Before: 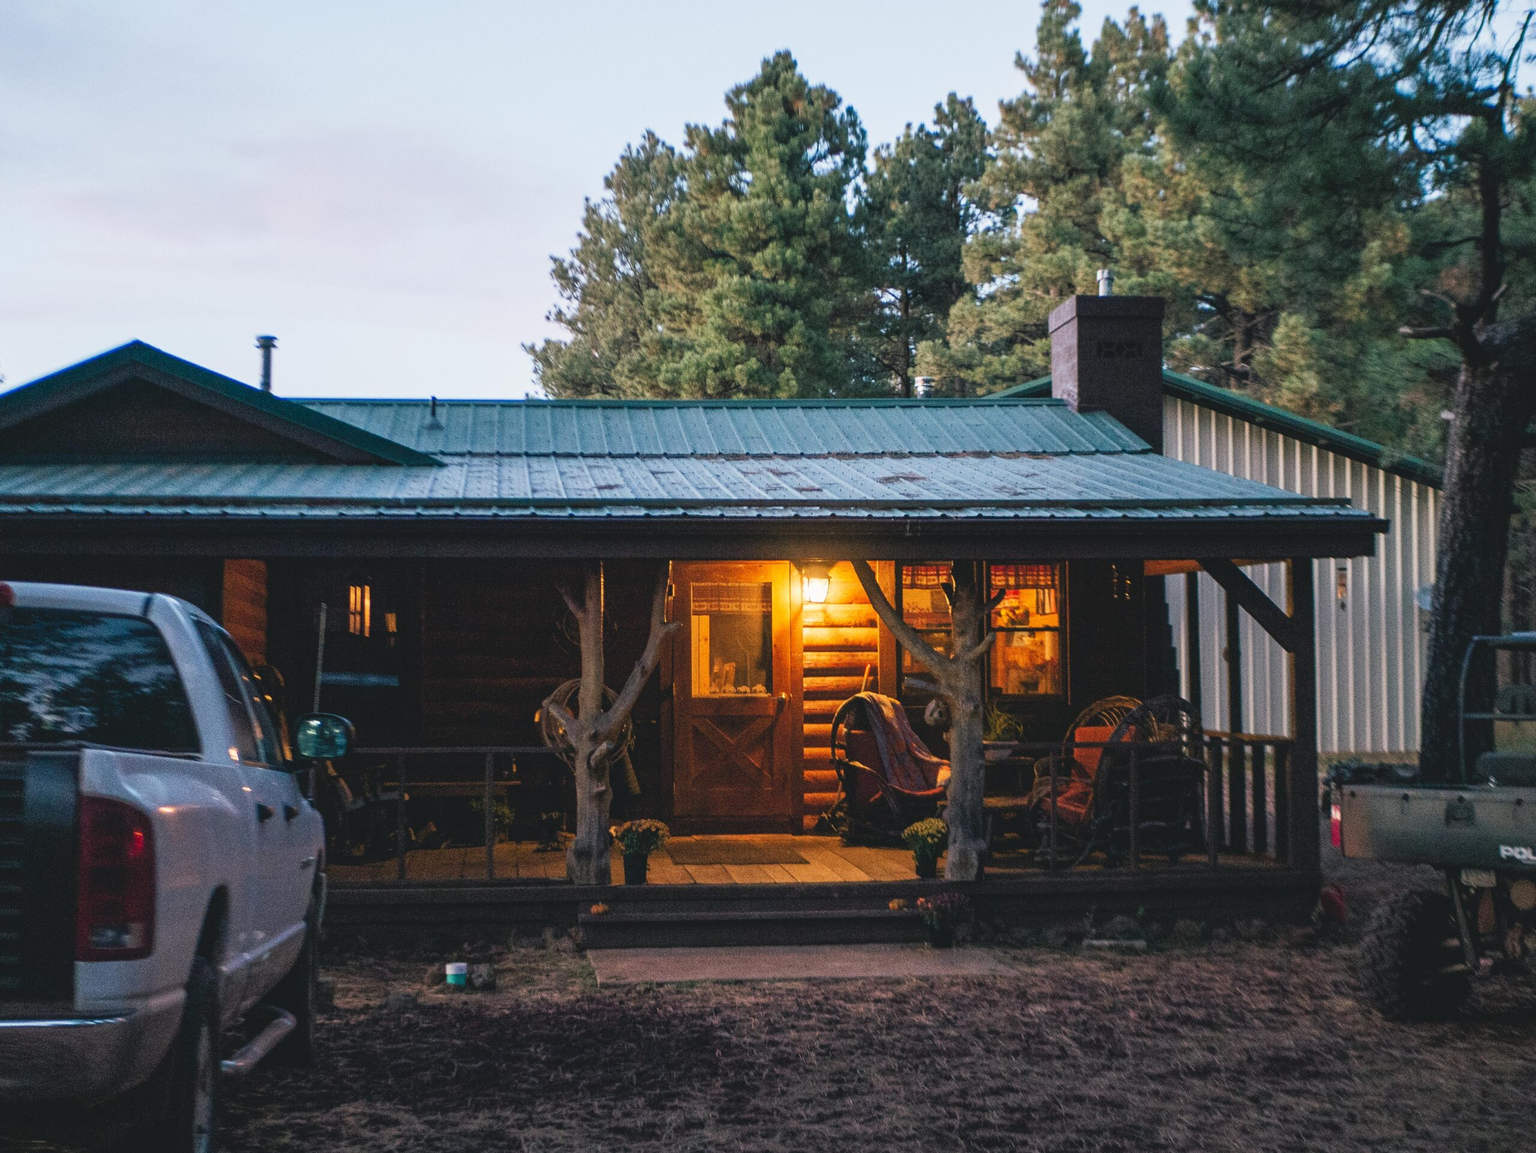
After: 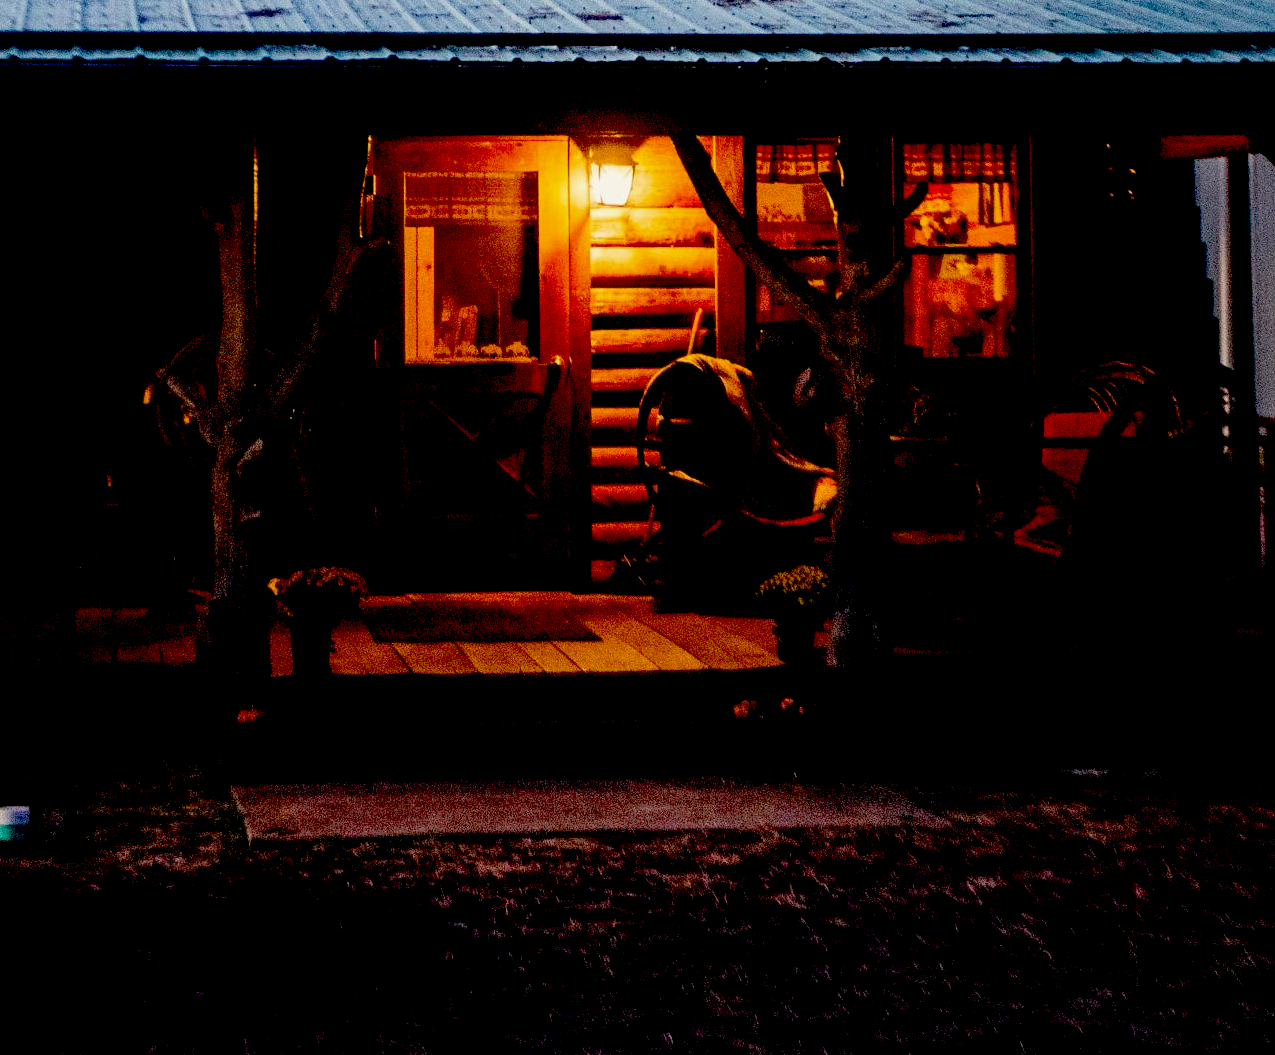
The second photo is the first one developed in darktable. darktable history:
crop: left 29.219%, top 41.585%, right 20.946%, bottom 3.492%
color correction: highlights a* -1.12, highlights b* 4.48, shadows a* 3.61
exposure: black level correction 0.098, exposure -0.083 EV, compensate highlight preservation false
